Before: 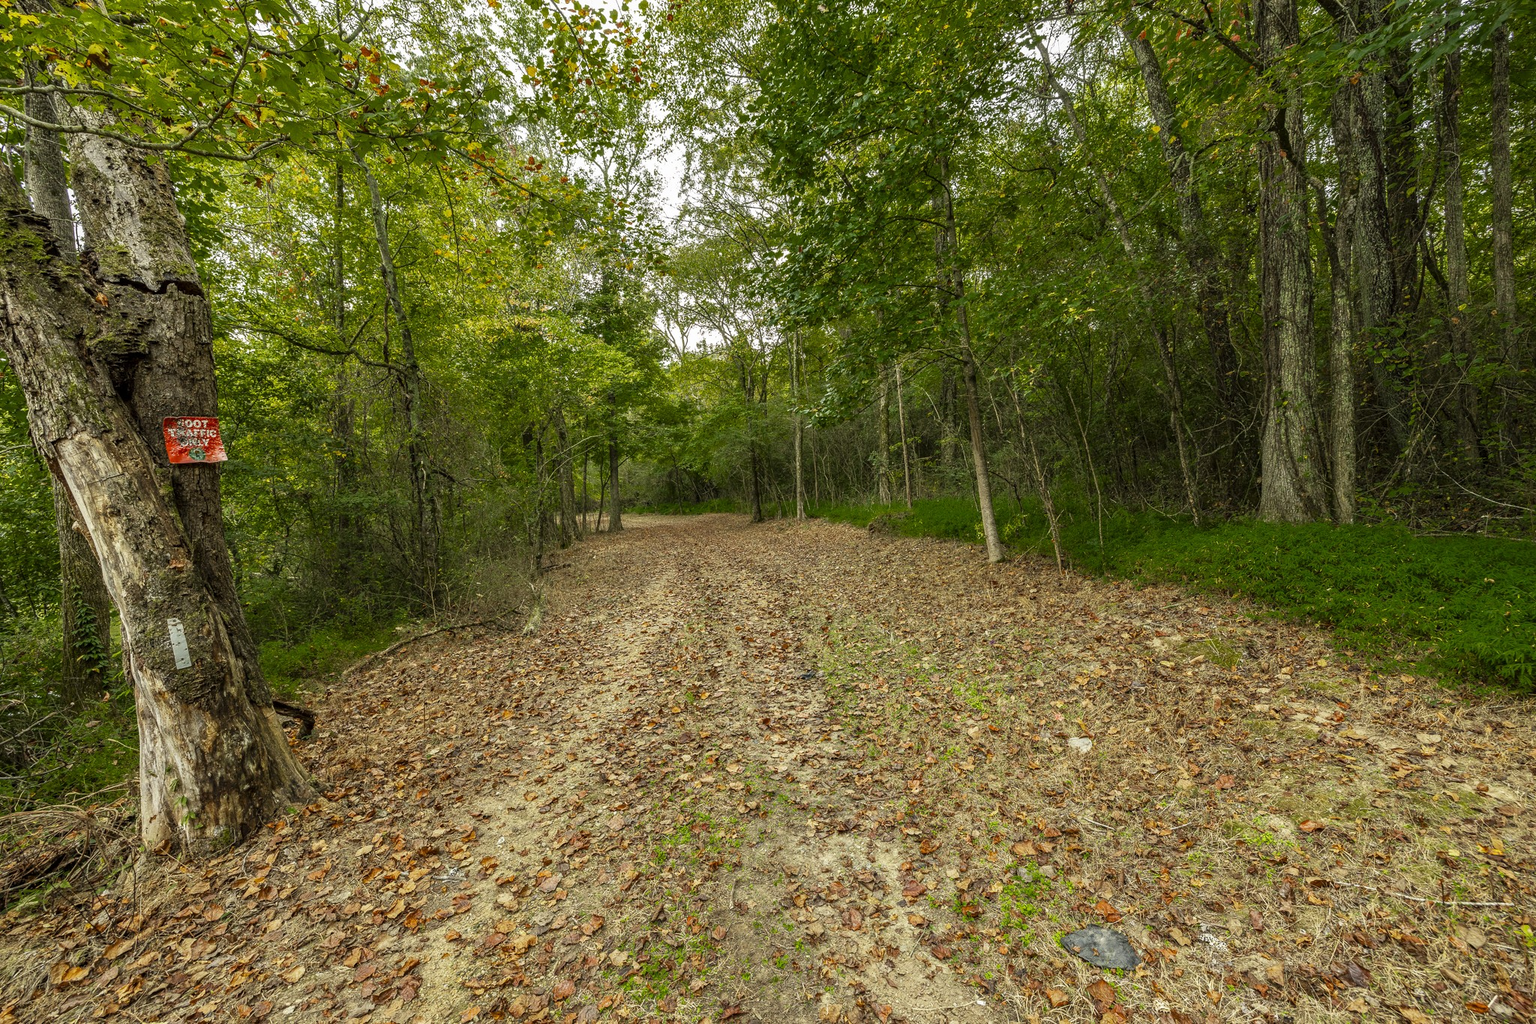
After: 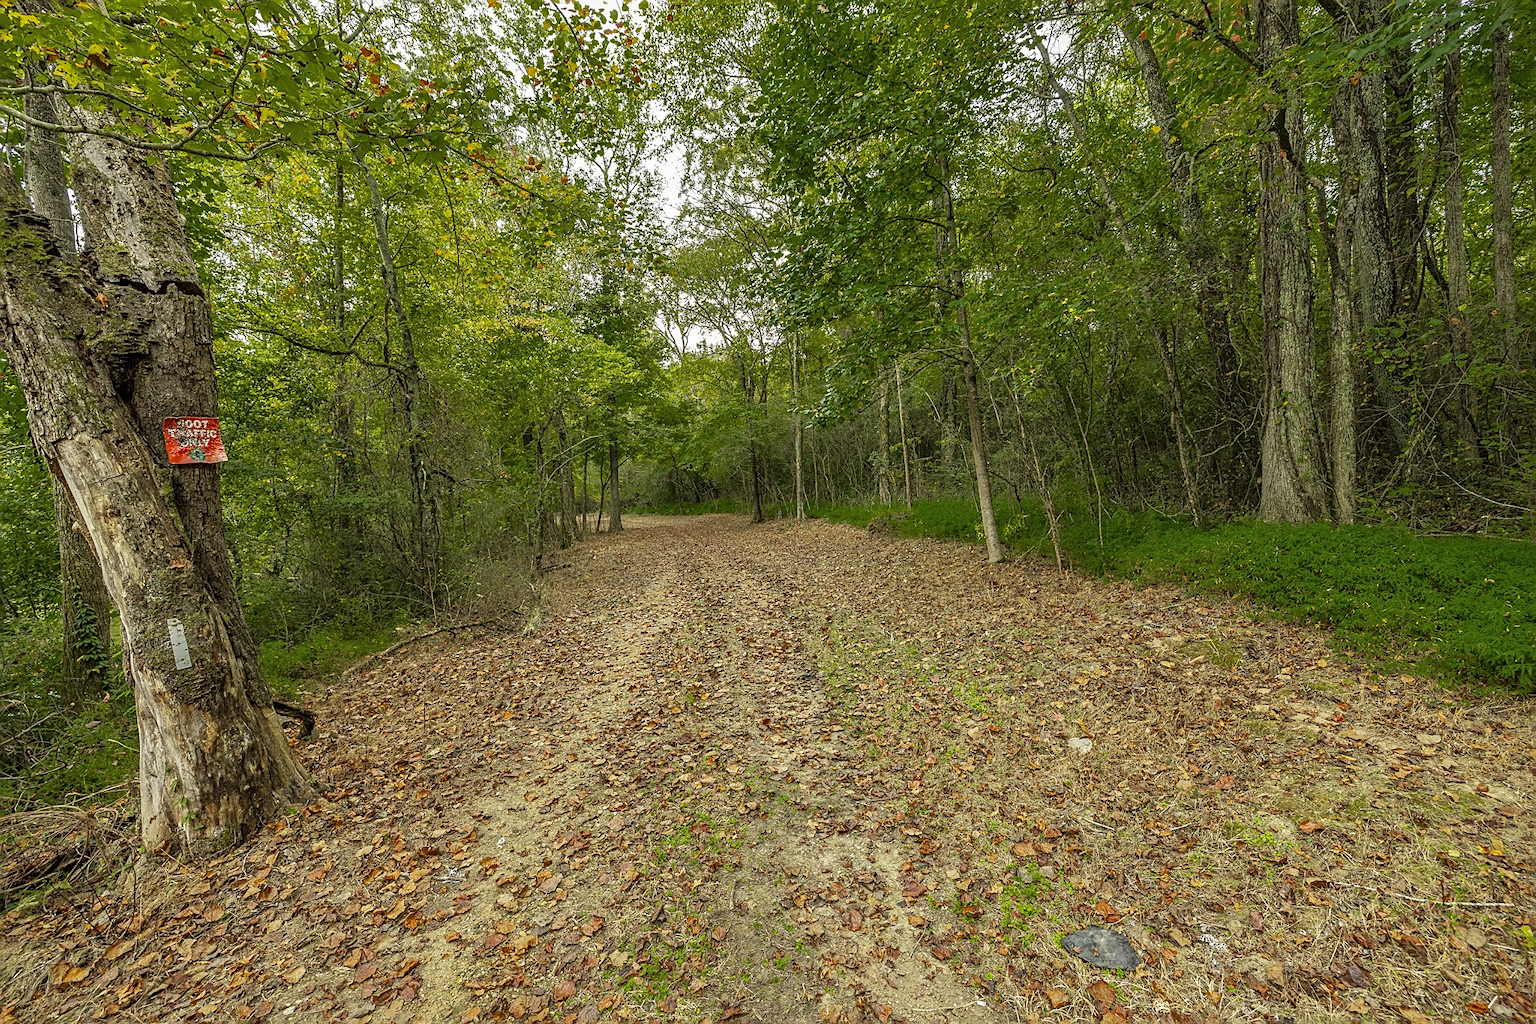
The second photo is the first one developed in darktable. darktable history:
sharpen: radius 1.925
shadows and highlights: on, module defaults
